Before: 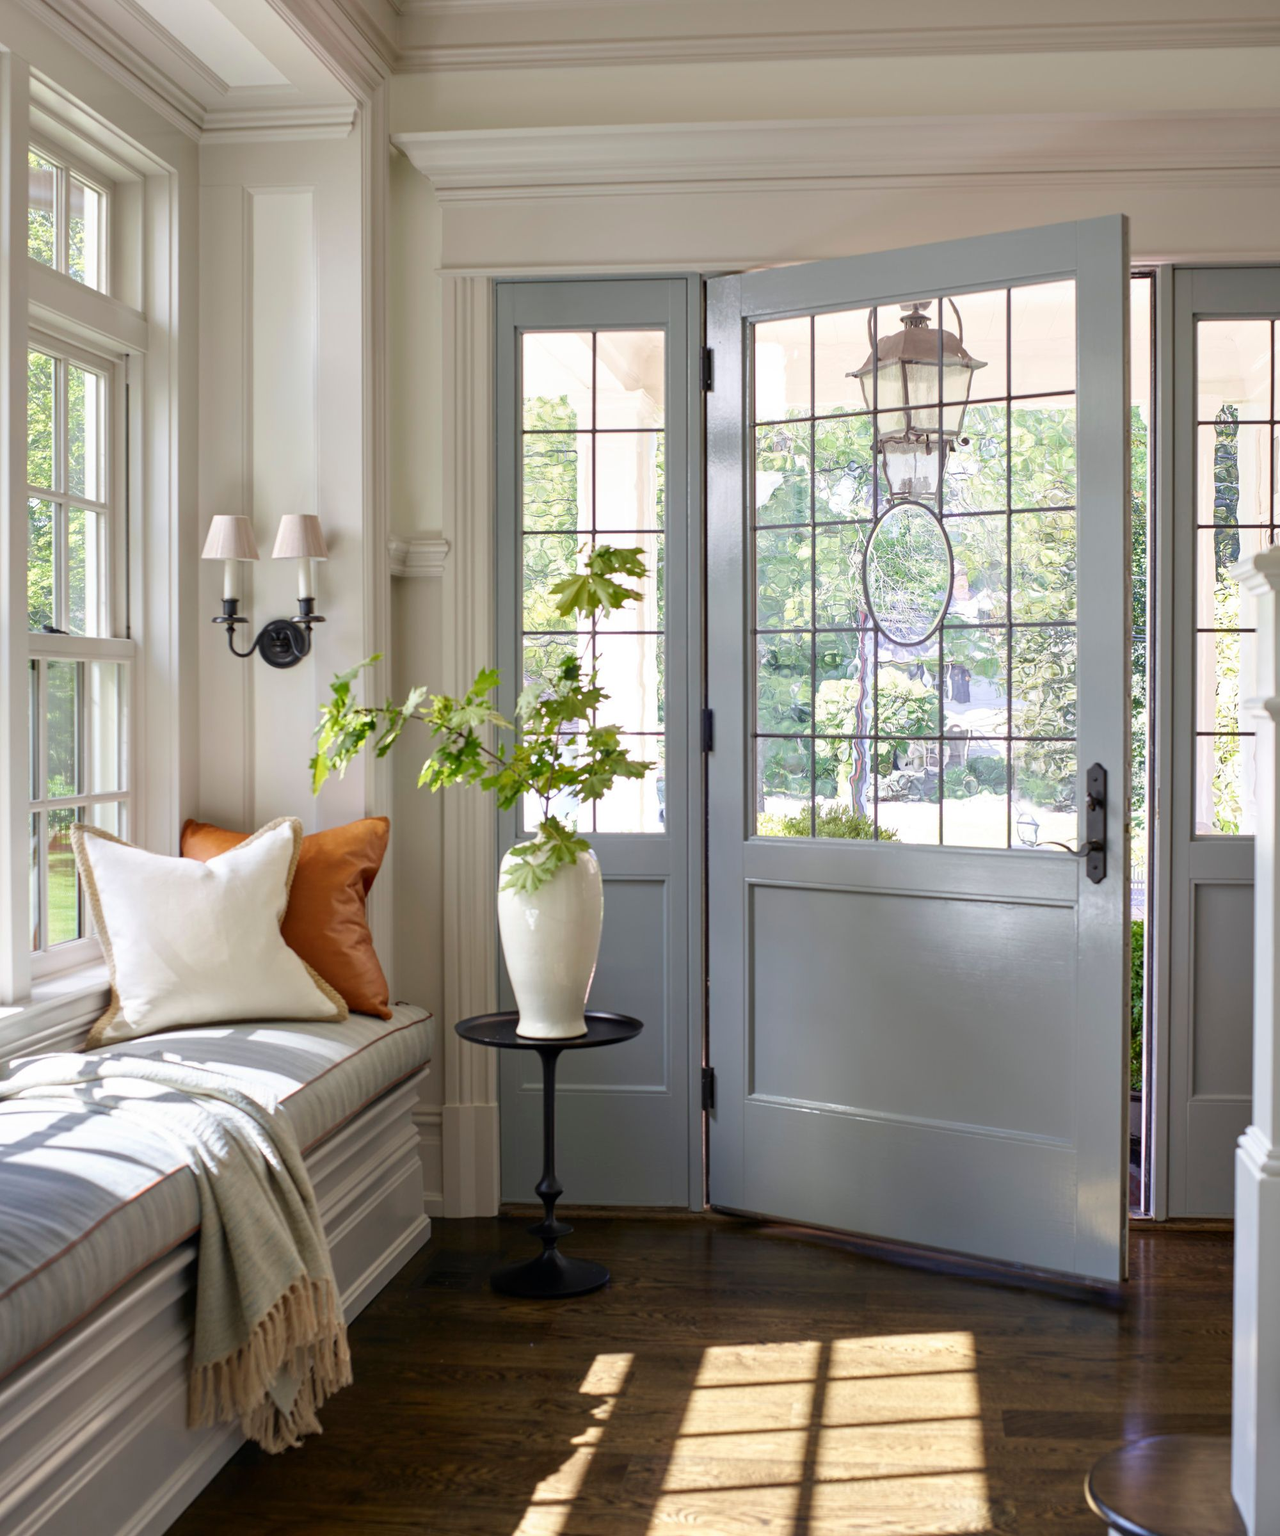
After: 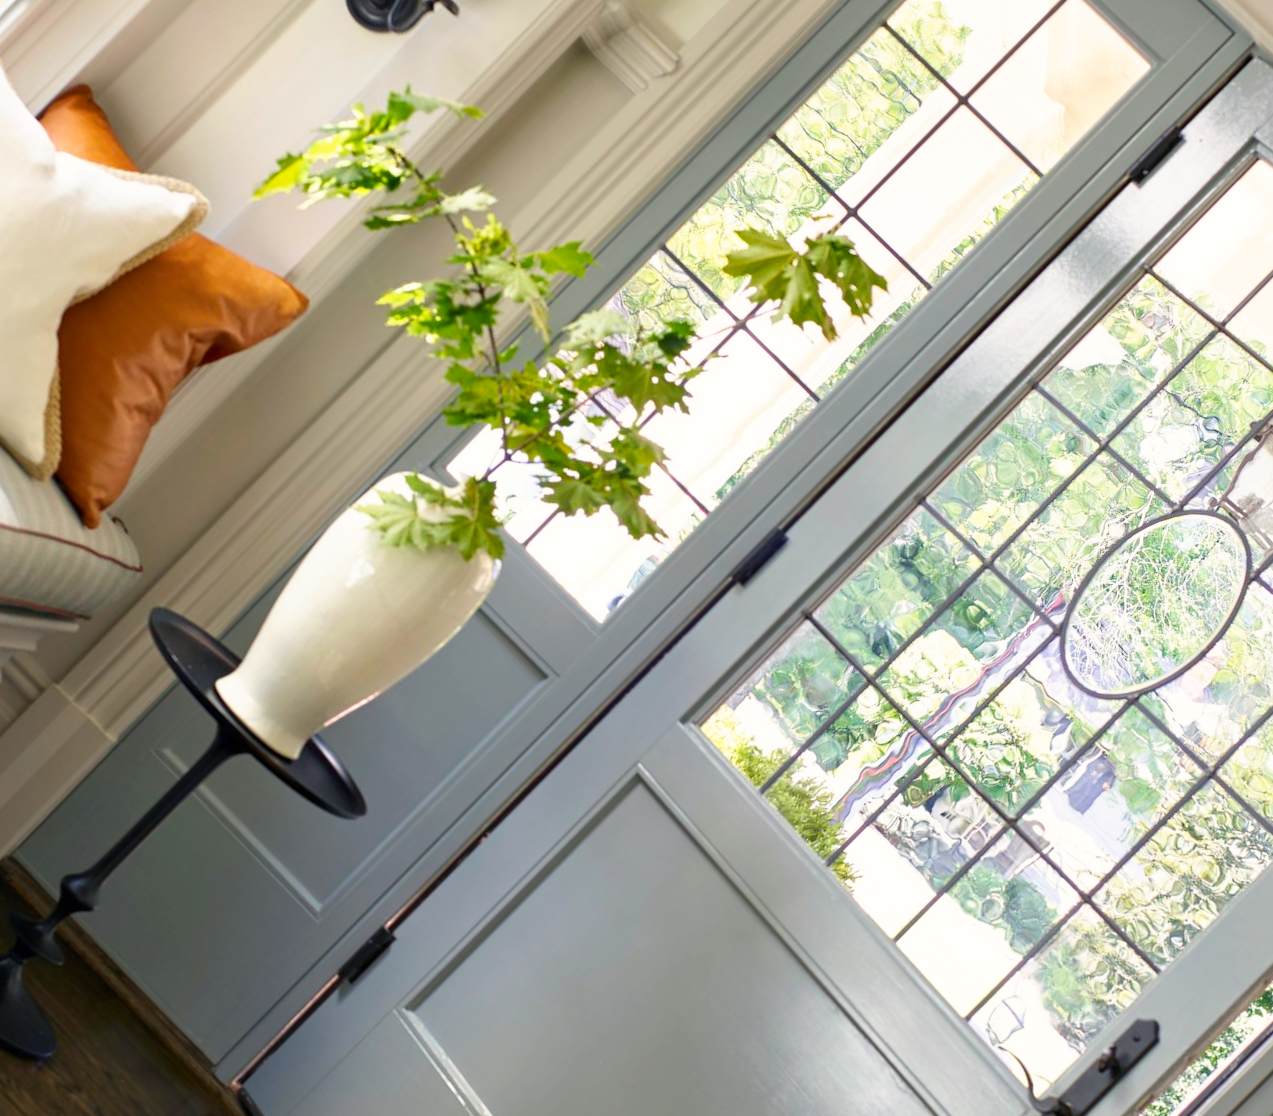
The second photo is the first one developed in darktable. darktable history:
crop and rotate: angle -44.74°, top 16.005%, right 0.961%, bottom 11.652%
base curve: curves: ch0 [(0, 0) (0.688, 0.865) (1, 1)], preserve colors none
color balance rgb: power › chroma 0.475%, power › hue 215.36°, highlights gain › chroma 3.046%, highlights gain › hue 77.48°, linear chroma grading › global chroma 14.355%, perceptual saturation grading › global saturation 0.39%
